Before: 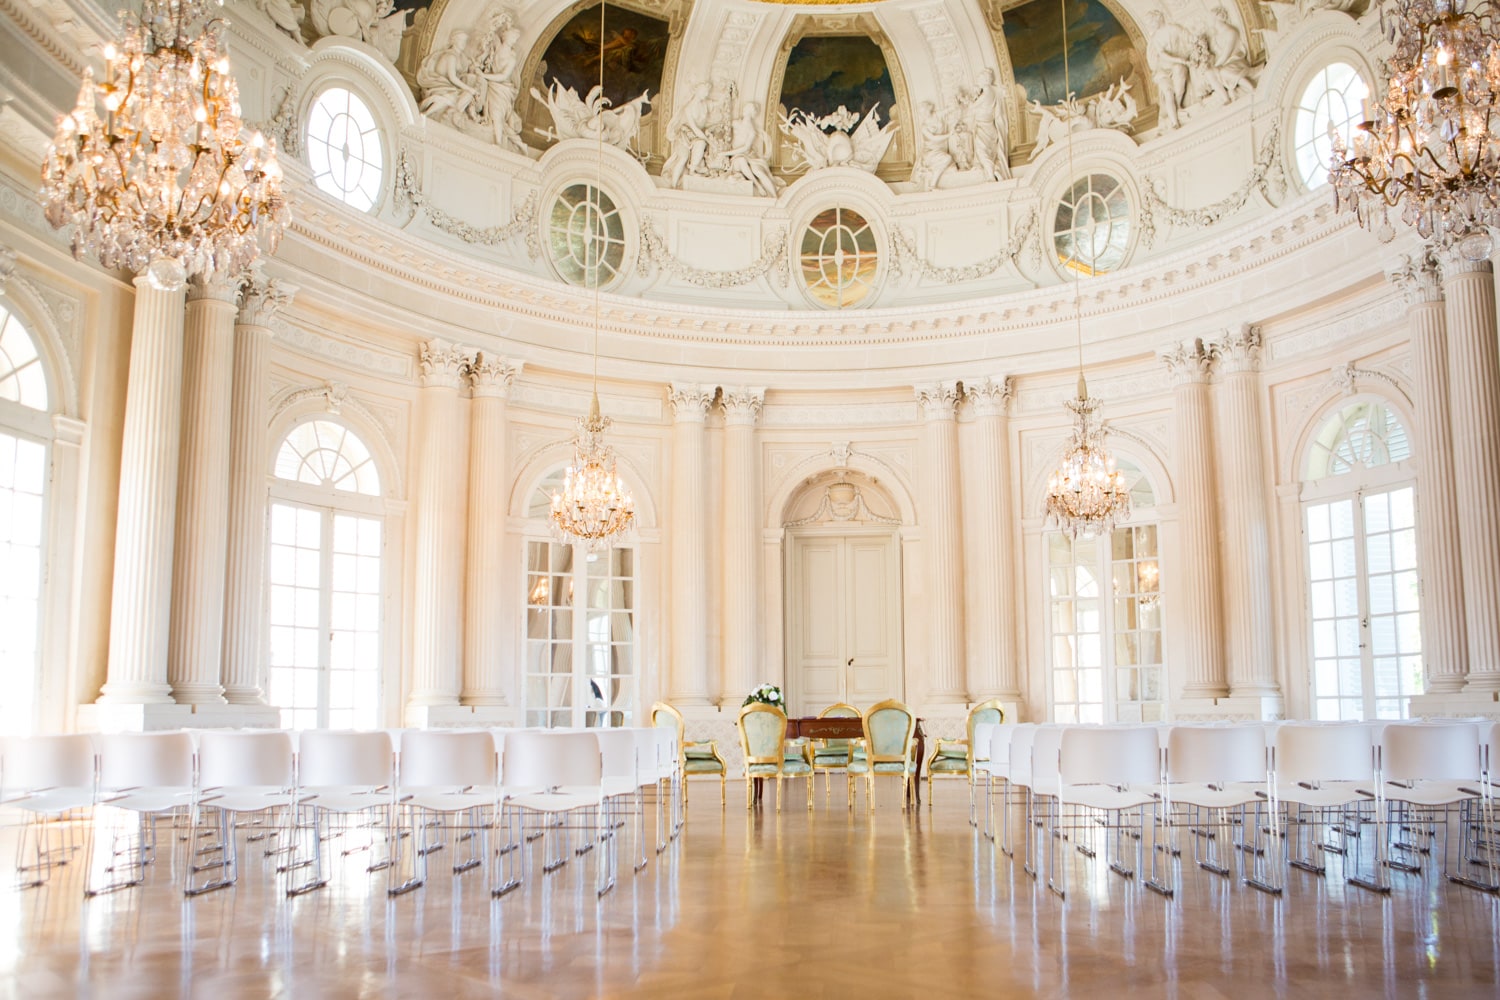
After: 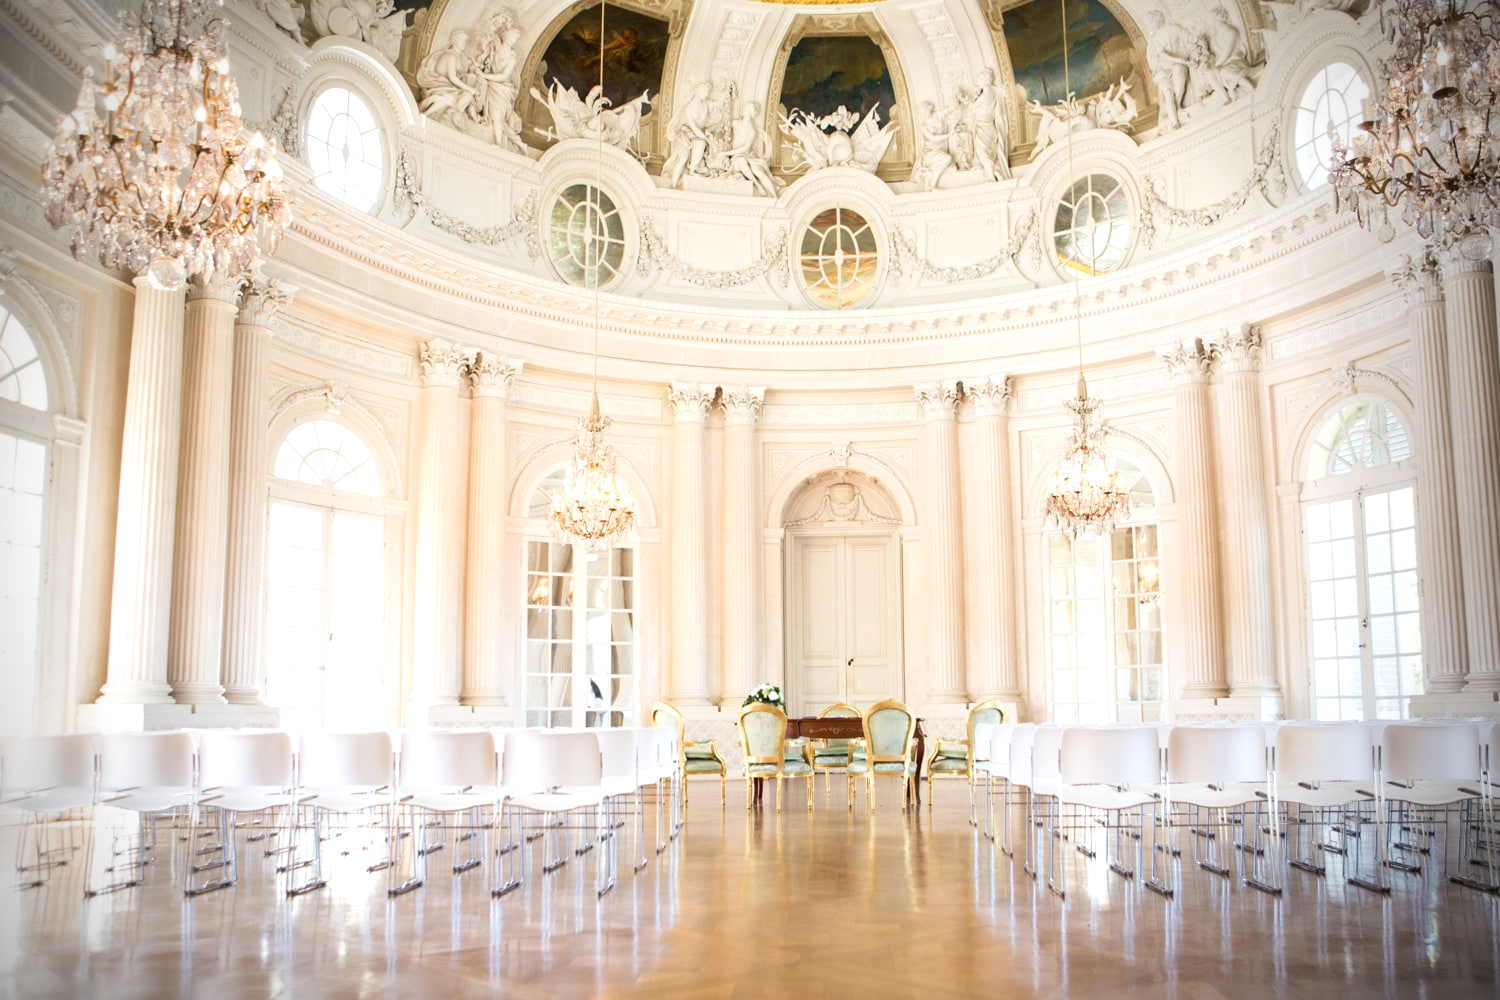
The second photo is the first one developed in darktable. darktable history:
vignetting: fall-off start 75%, brightness -0.692, width/height ratio 1.084
shadows and highlights: radius 110.86, shadows 51.09, white point adjustment 9.16, highlights -4.17, highlights color adjustment 32.2%, soften with gaussian
